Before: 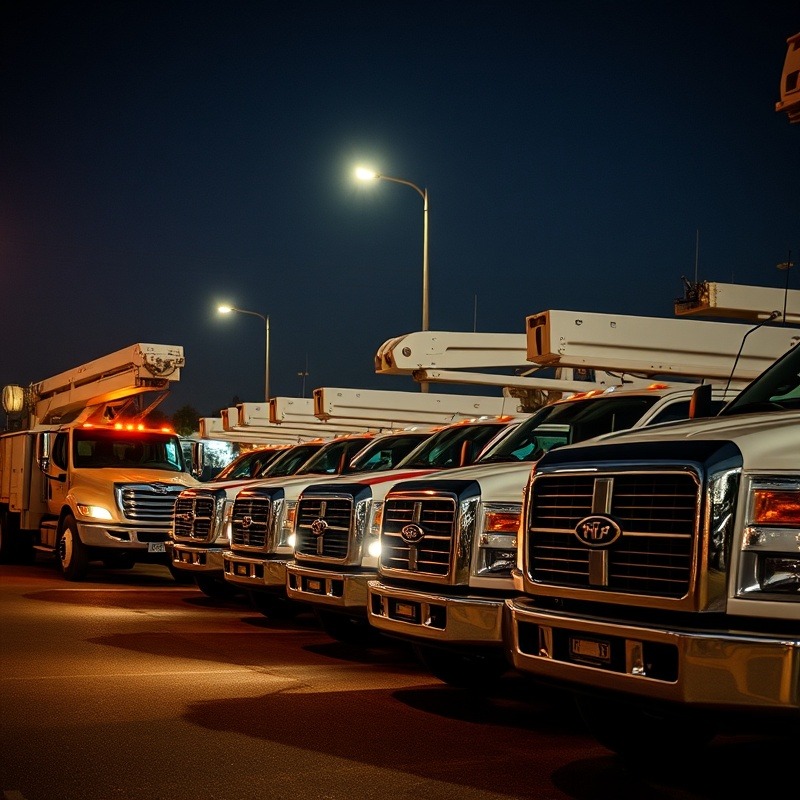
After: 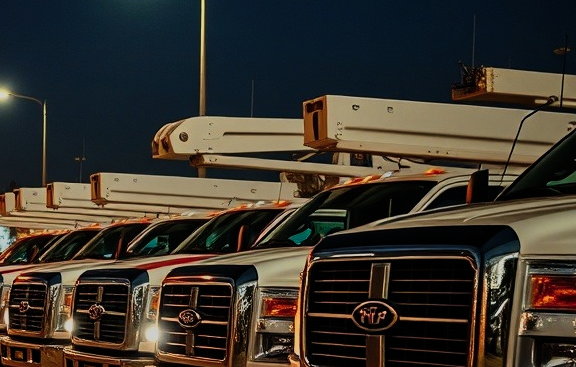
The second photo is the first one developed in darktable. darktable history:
shadows and highlights: low approximation 0.01, soften with gaussian
velvia: strength 17%
exposure: exposure -1.468 EV, compensate highlight preservation false
crop and rotate: left 27.938%, top 27.046%, bottom 27.046%
